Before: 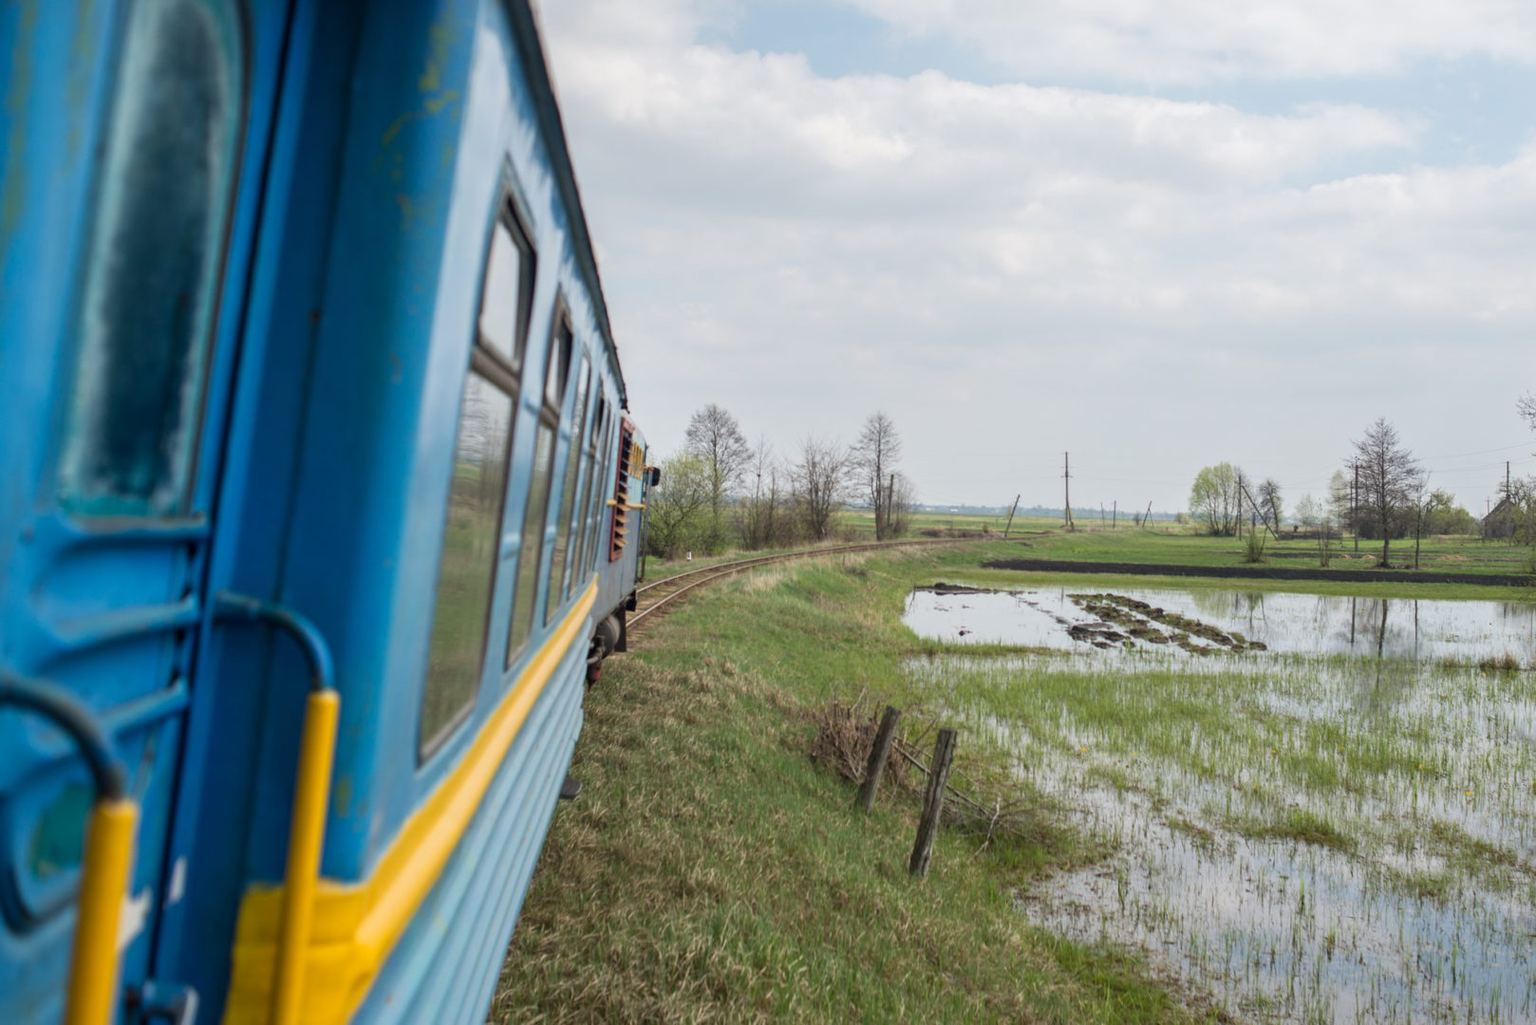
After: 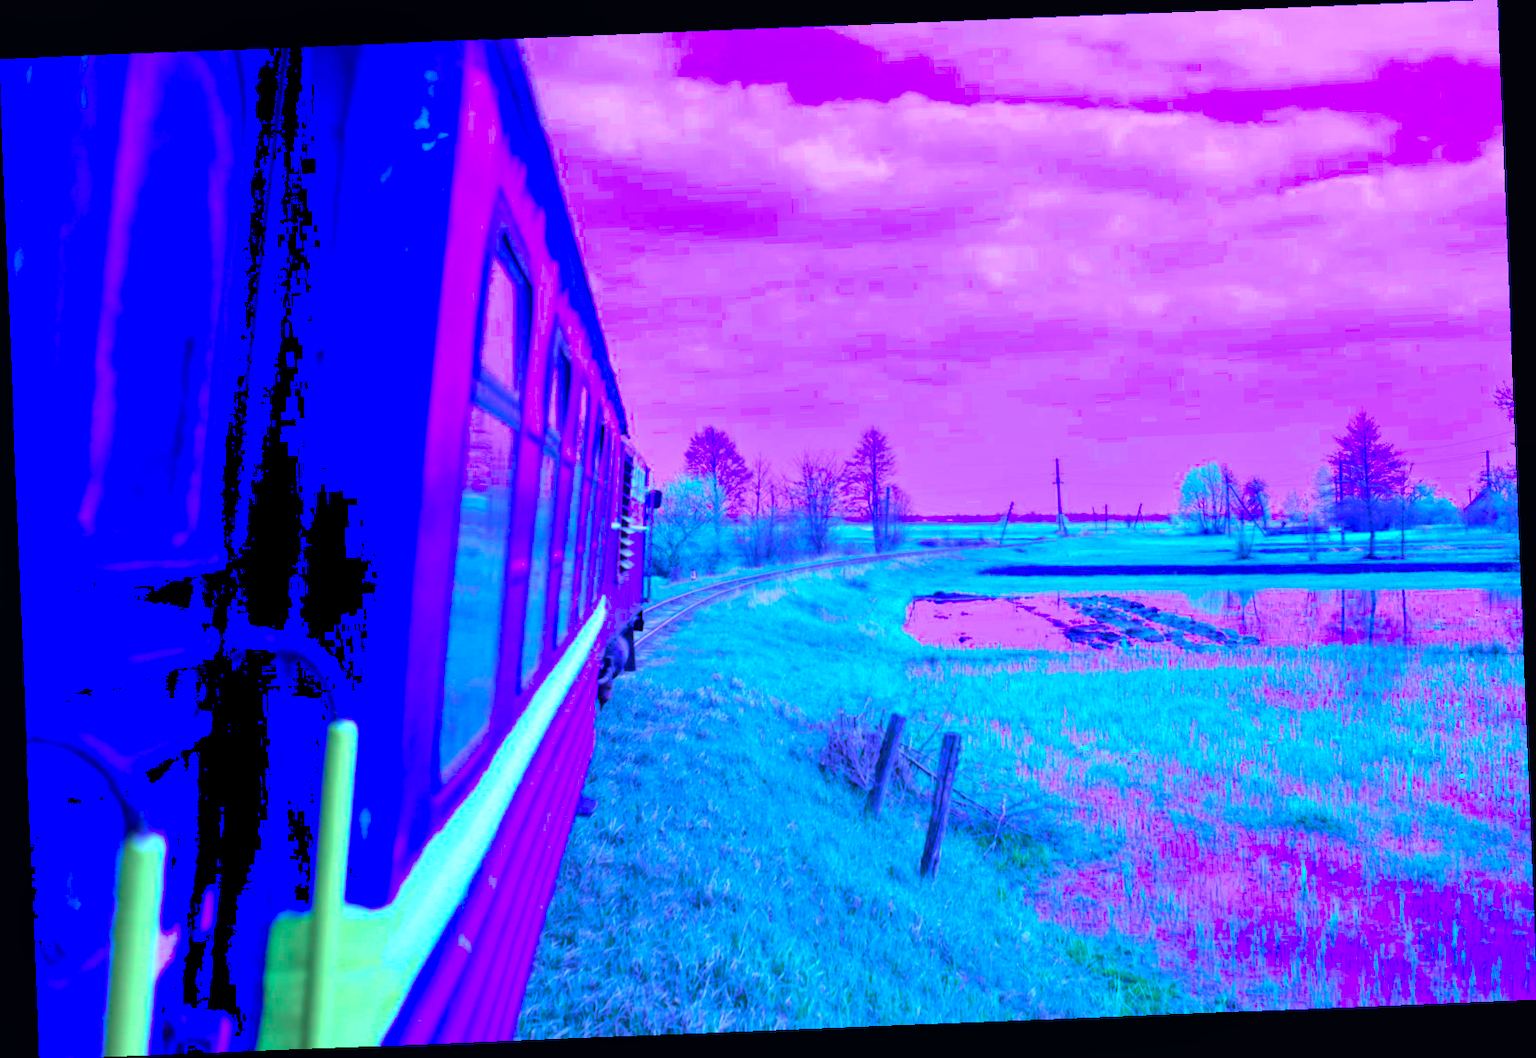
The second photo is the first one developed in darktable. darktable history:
white balance: red 0.766, blue 1.537
shadows and highlights: shadows 12, white point adjustment 1.2, highlights -0.36, soften with gaussian
color calibration: output R [0.948, 0.091, -0.04, 0], output G [-0.3, 1.384, -0.085, 0], output B [-0.108, 0.061, 1.08, 0], illuminant as shot in camera, x 0.484, y 0.43, temperature 2405.29 K
contrast equalizer: y [[0.509, 0.517, 0.523, 0.523, 0.517, 0.509], [0.5 ×6], [0.5 ×6], [0 ×6], [0 ×6]]
rotate and perspective: rotation -2.29°, automatic cropping off
exposure: black level correction 0, exposure 1.45 EV, compensate exposure bias true, compensate highlight preservation false
